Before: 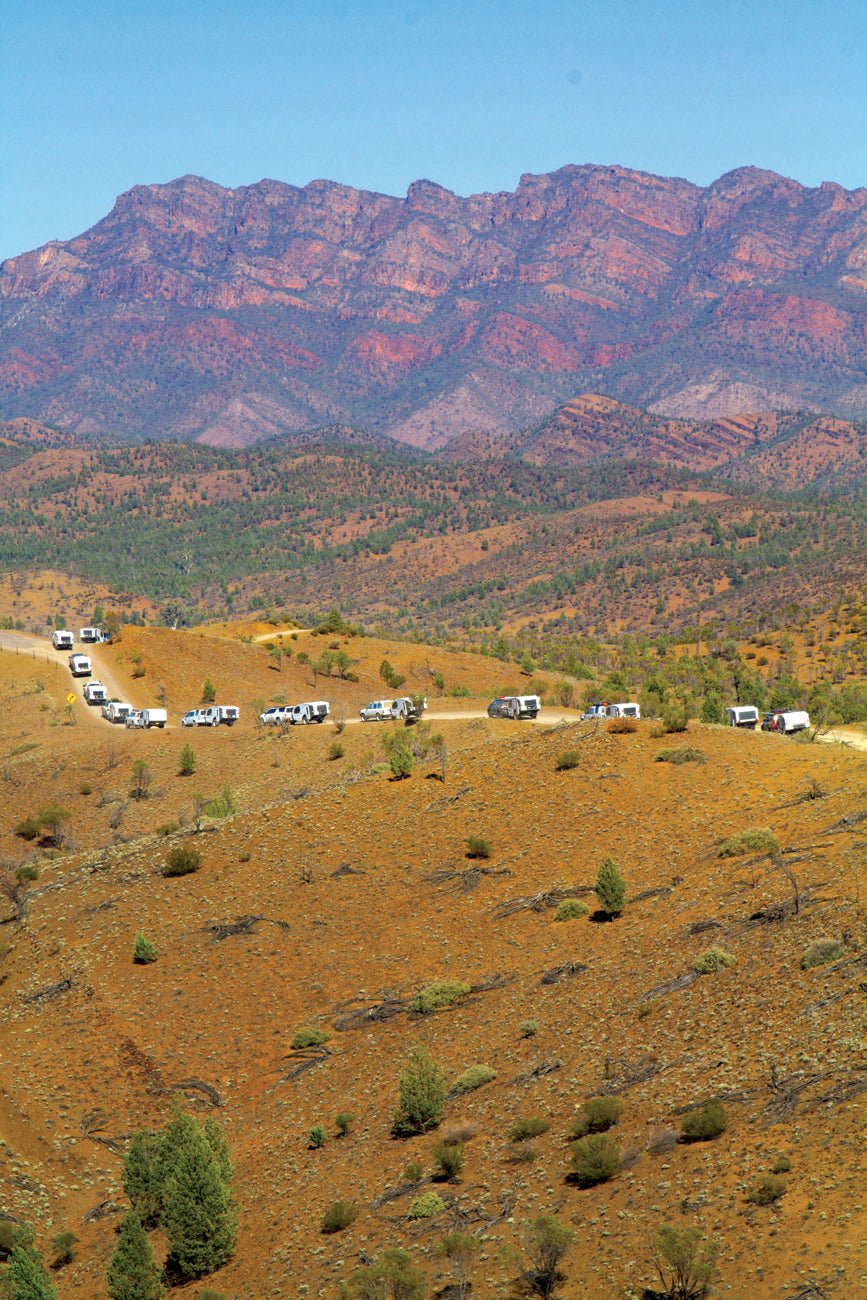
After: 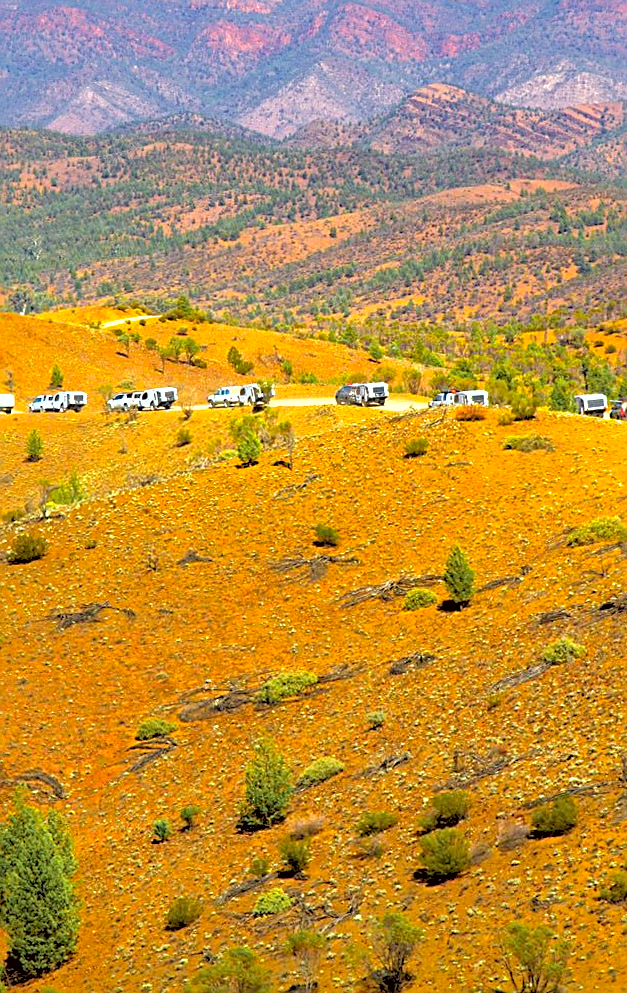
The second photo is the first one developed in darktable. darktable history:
color correction: highlights a* -2.73, highlights b* -2.09, shadows a* 2.41, shadows b* 2.73
rotate and perspective: rotation 0.226°, lens shift (vertical) -0.042, crop left 0.023, crop right 0.982, crop top 0.006, crop bottom 0.994
crop: left 16.871%, top 22.857%, right 9.116%
shadows and highlights: on, module defaults
sharpen: on, module defaults
color zones: curves: ch0 [(0.224, 0.526) (0.75, 0.5)]; ch1 [(0.055, 0.526) (0.224, 0.761) (0.377, 0.526) (0.75, 0.5)]
exposure: exposure 0.6 EV, compensate highlight preservation false
rgb levels: levels [[0.01, 0.419, 0.839], [0, 0.5, 1], [0, 0.5, 1]]
